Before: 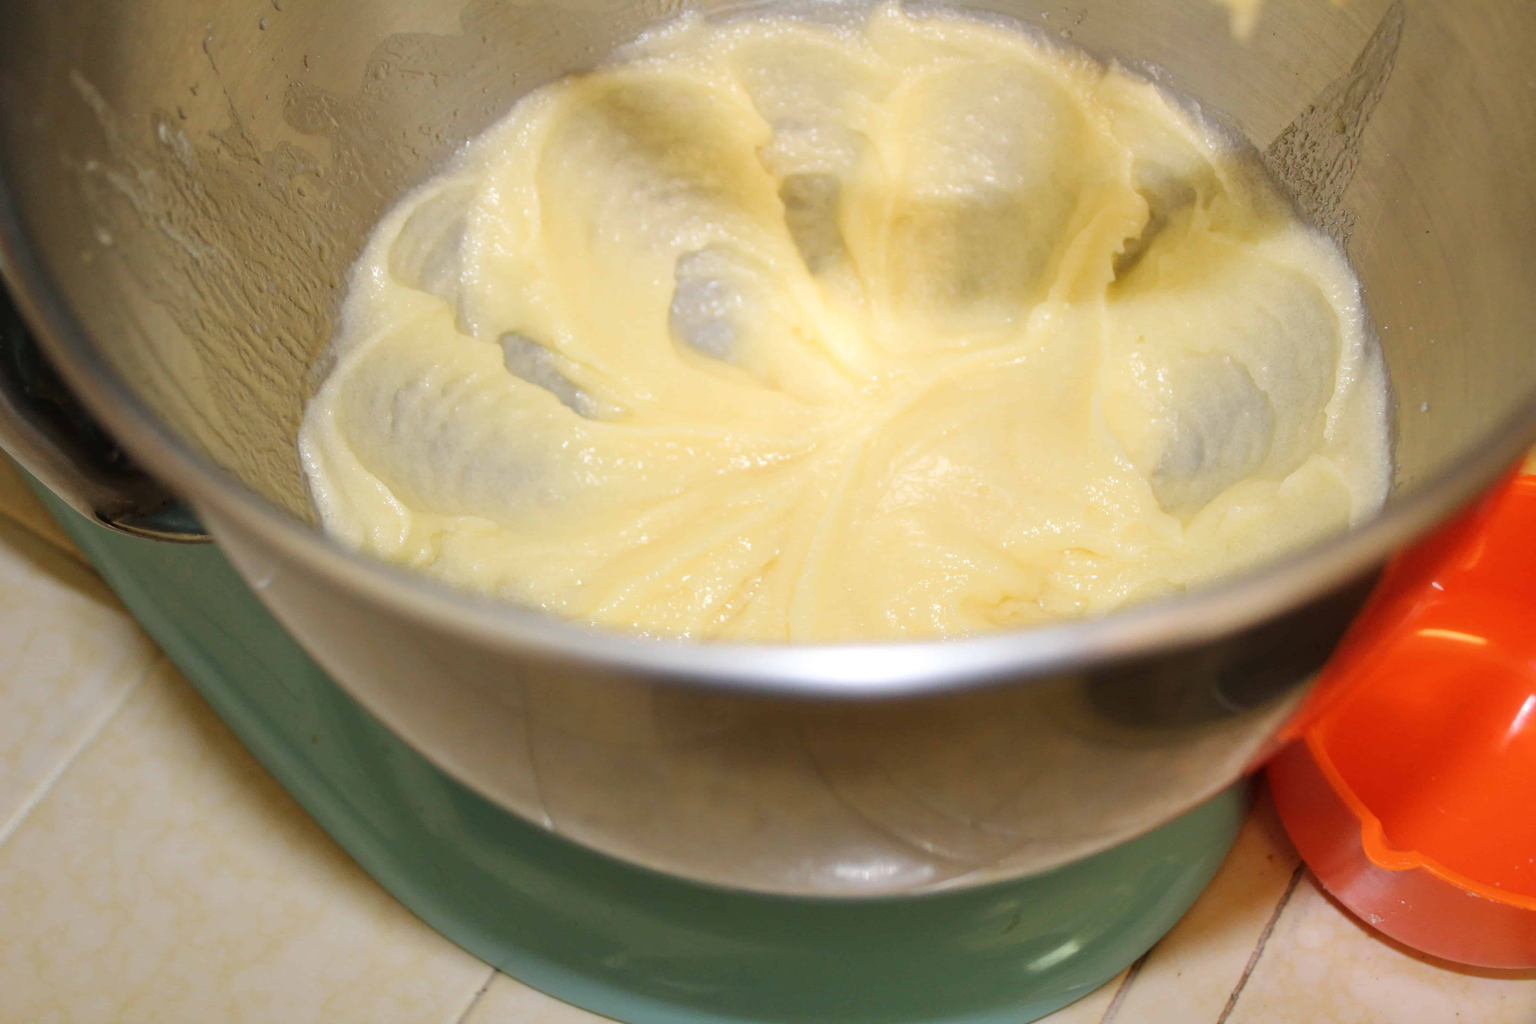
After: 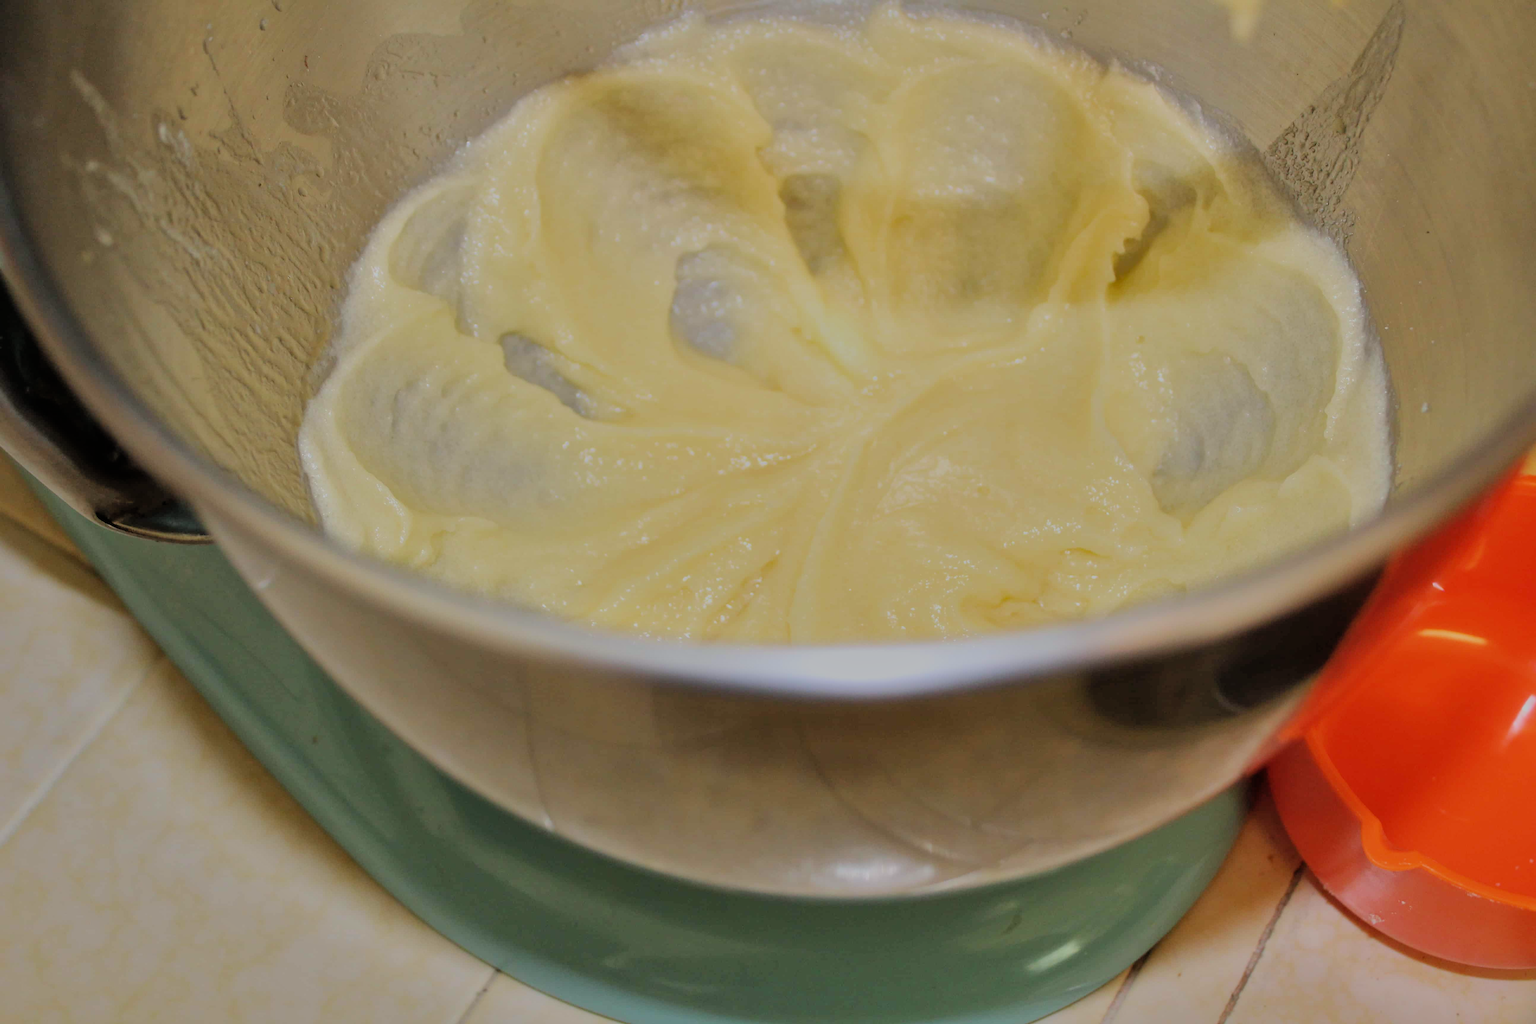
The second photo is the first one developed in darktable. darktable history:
shadows and highlights: shadows 40, highlights -60
filmic rgb: black relative exposure -7.15 EV, white relative exposure 5.36 EV, hardness 3.02, color science v6 (2022)
white balance: red 0.988, blue 1.017
